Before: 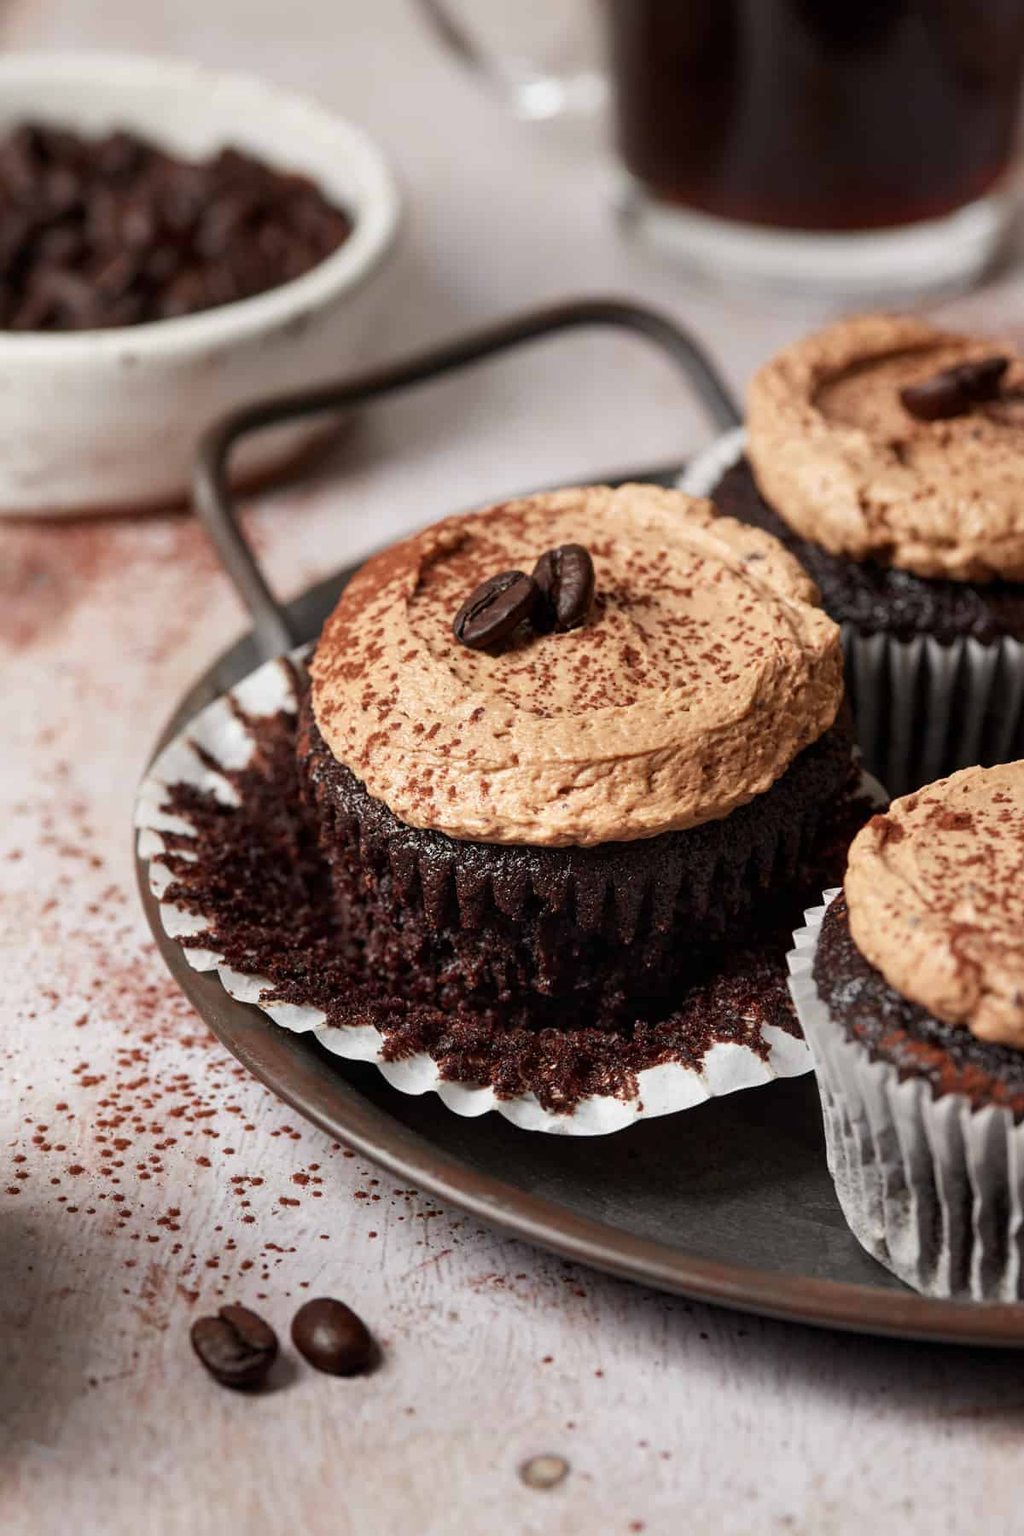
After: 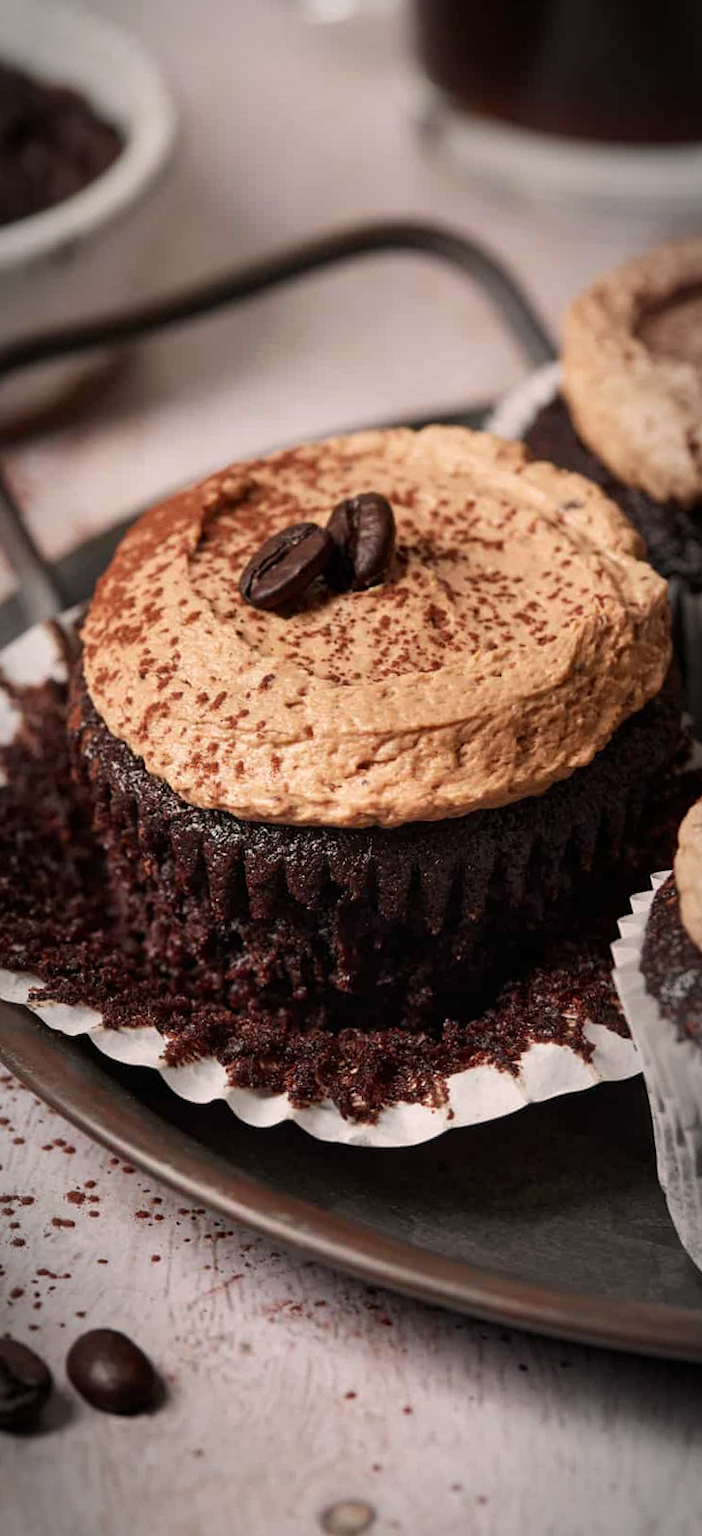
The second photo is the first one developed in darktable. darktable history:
rotate and perspective: rotation -0.45°, automatic cropping original format, crop left 0.008, crop right 0.992, crop top 0.012, crop bottom 0.988
color correction: highlights a* 5.81, highlights b* 4.84
crop and rotate: left 22.918%, top 5.629%, right 14.711%, bottom 2.247%
exposure: exposure -0.116 EV, compensate exposure bias true, compensate highlight preservation false
vignetting: automatic ratio true
